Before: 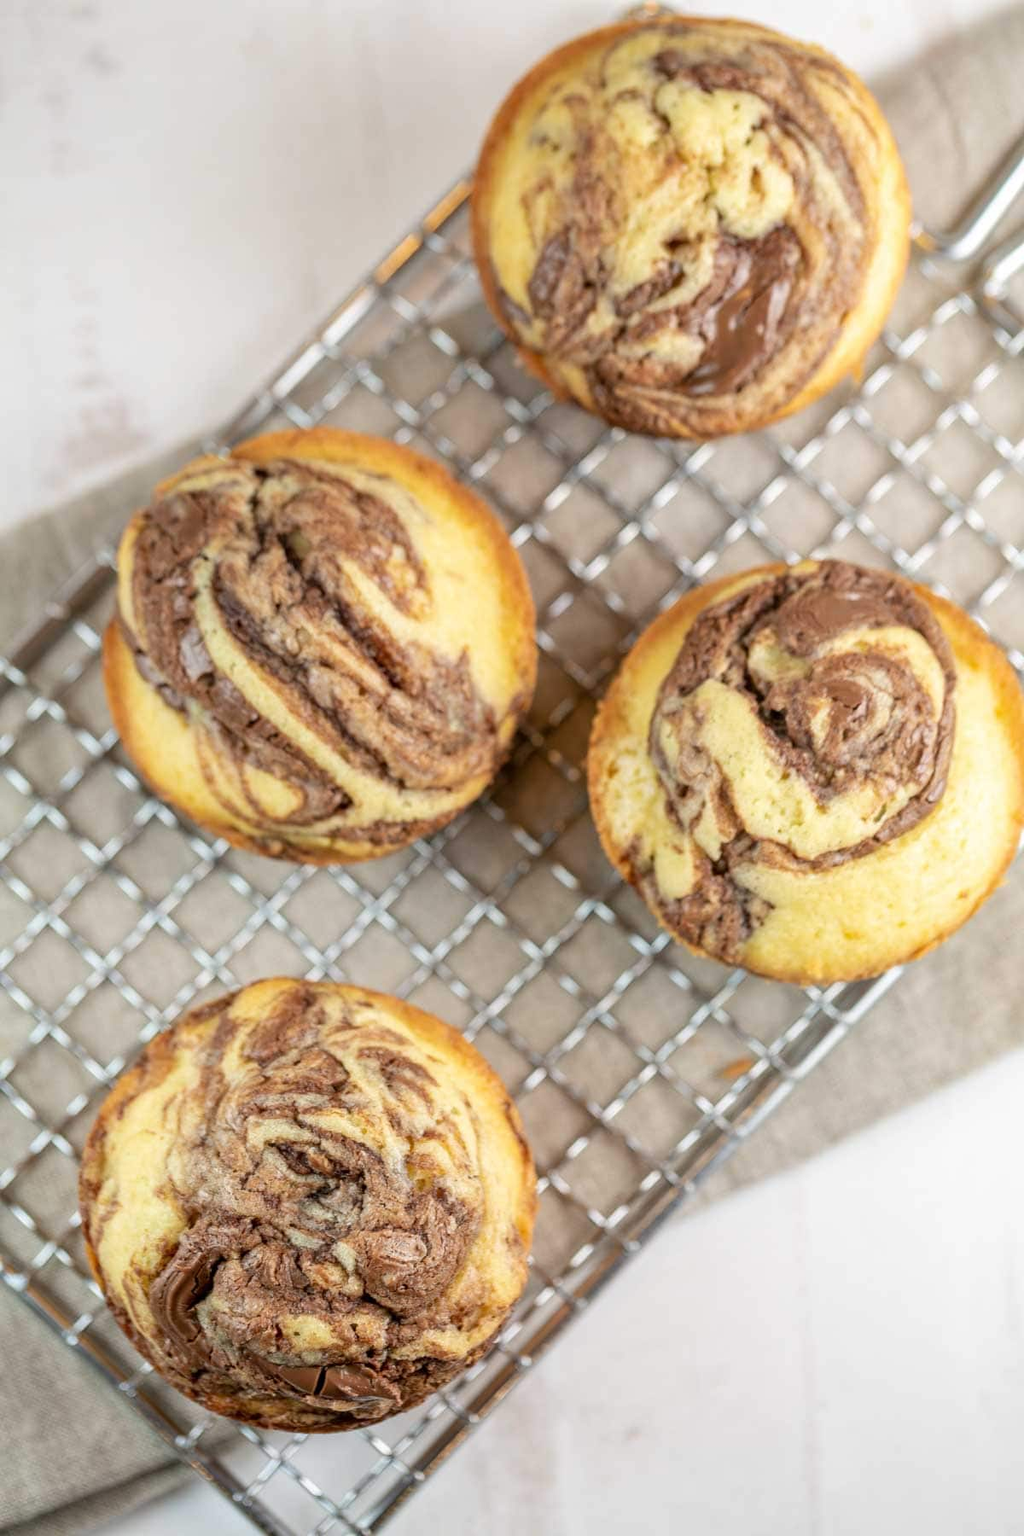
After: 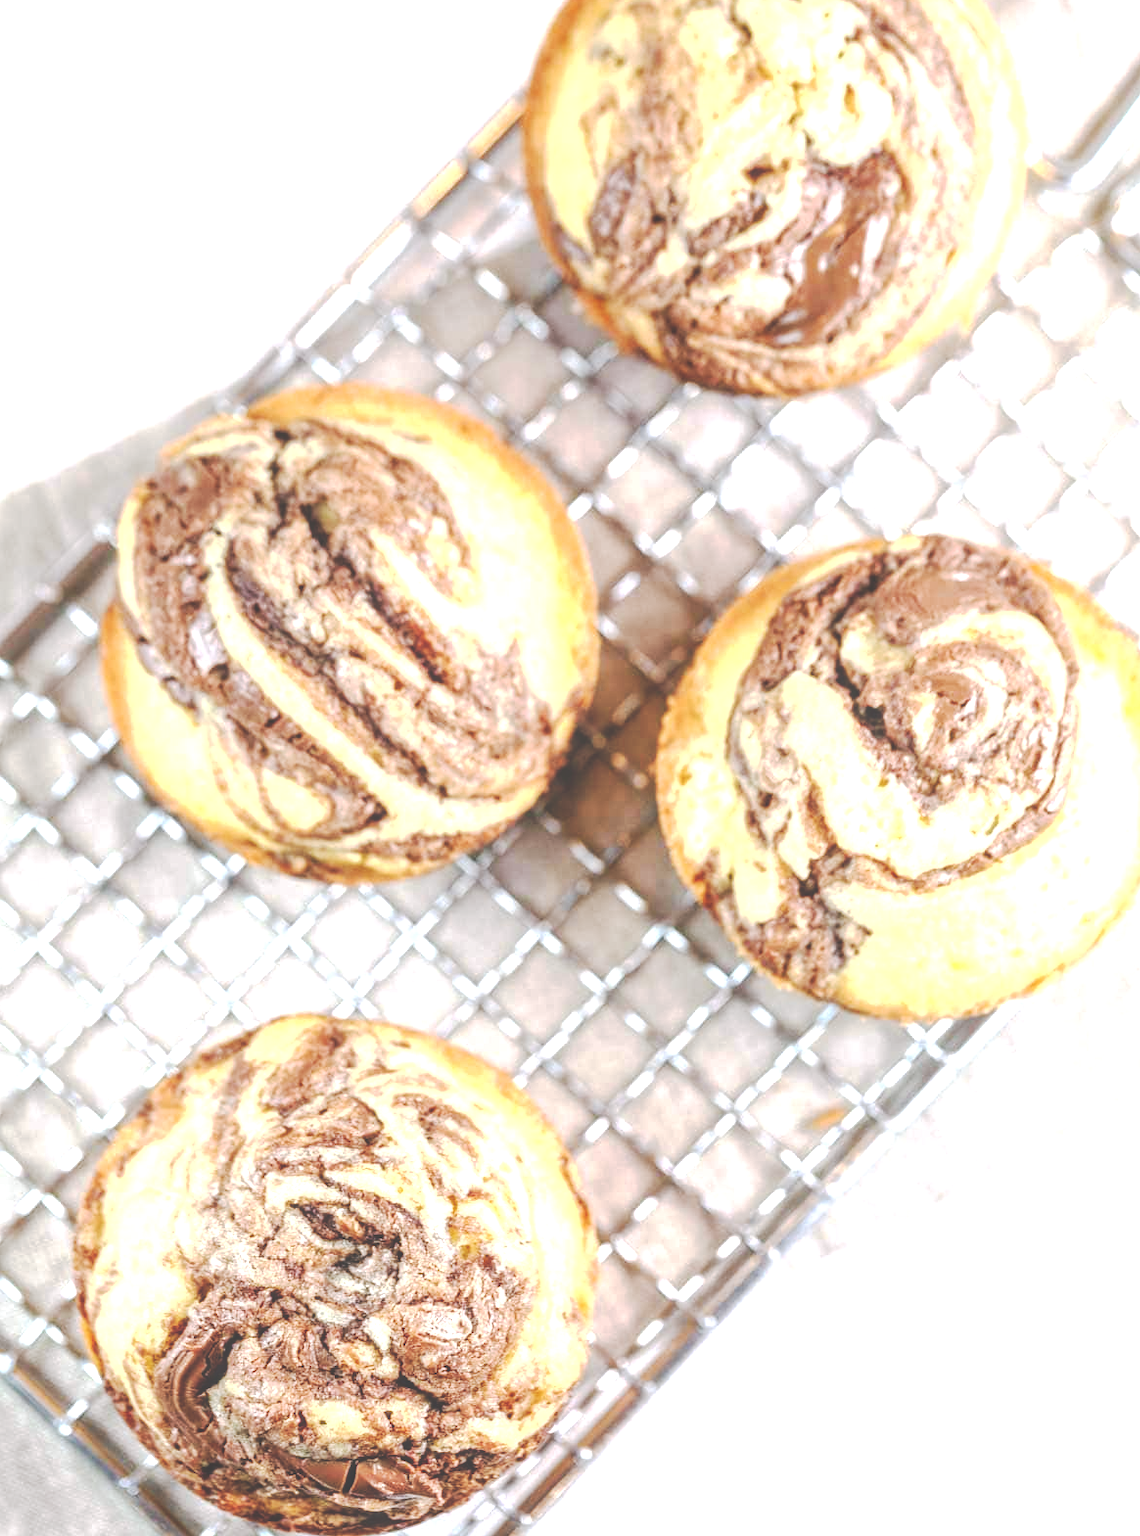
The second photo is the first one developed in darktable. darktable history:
exposure: black level correction 0, exposure 1.1 EV, compensate exposure bias true, compensate highlight preservation false
crop: left 1.507%, top 6.147%, right 1.379%, bottom 6.637%
color calibration: illuminant as shot in camera, x 0.358, y 0.373, temperature 4628.91 K
white balance: emerald 1
tone curve: curves: ch0 [(0, 0) (0.003, 0.301) (0.011, 0.302) (0.025, 0.307) (0.044, 0.313) (0.069, 0.316) (0.1, 0.322) (0.136, 0.325) (0.177, 0.341) (0.224, 0.358) (0.277, 0.386) (0.335, 0.429) (0.399, 0.486) (0.468, 0.556) (0.543, 0.644) (0.623, 0.728) (0.709, 0.796) (0.801, 0.854) (0.898, 0.908) (1, 1)], preserve colors none
shadows and highlights: shadows 25, highlights -25
local contrast: on, module defaults
